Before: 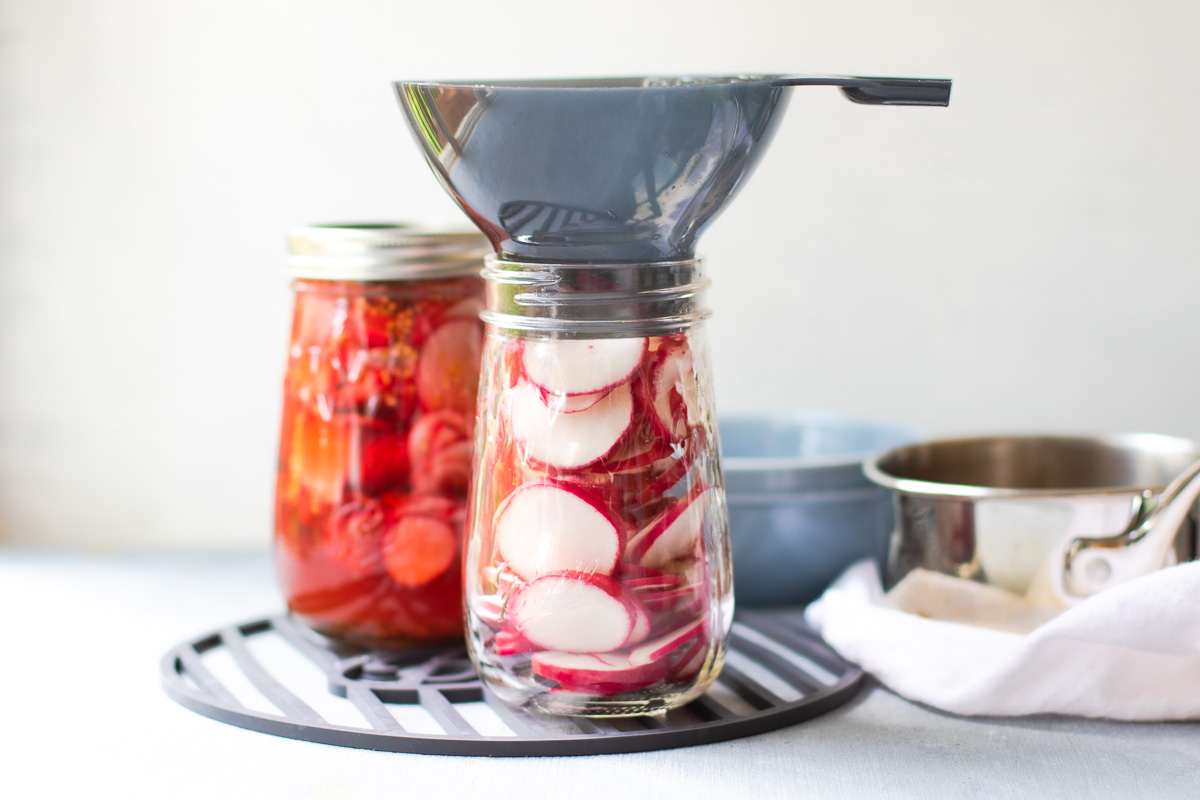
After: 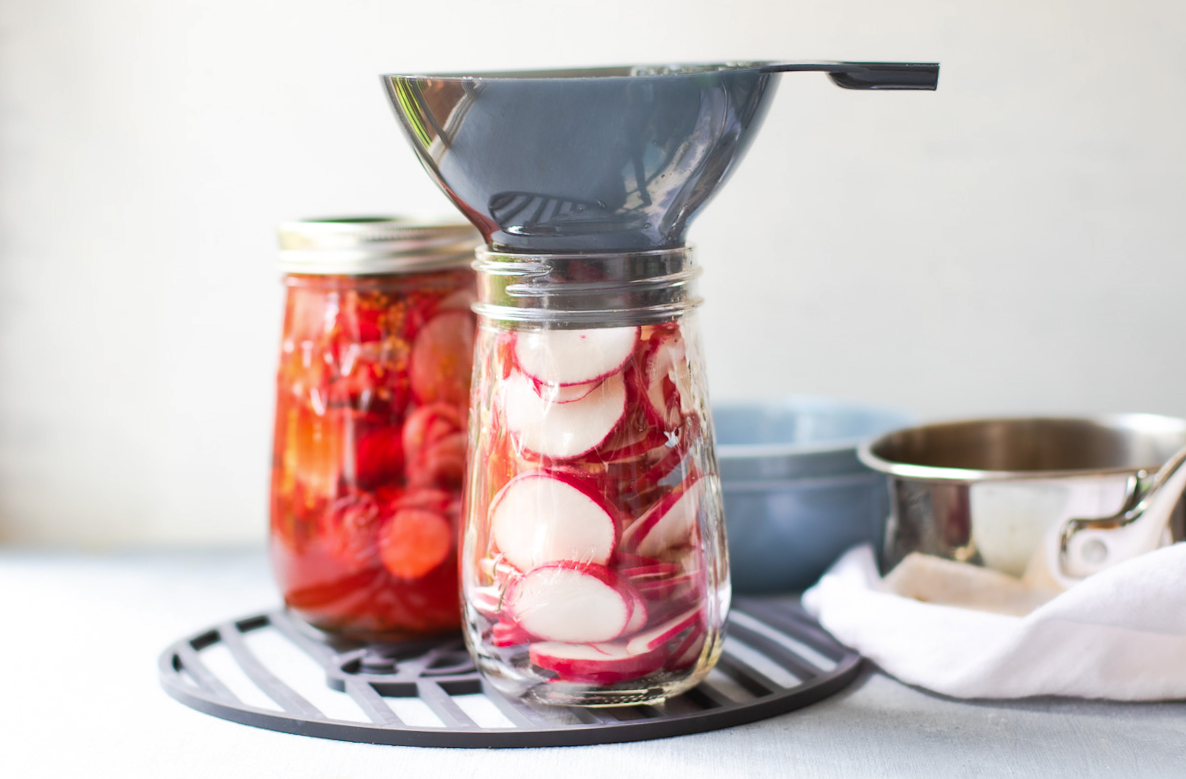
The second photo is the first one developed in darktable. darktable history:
rotate and perspective: rotation -1°, crop left 0.011, crop right 0.989, crop top 0.025, crop bottom 0.975
shadows and highlights: shadows 37.27, highlights -28.18, soften with gaussian
